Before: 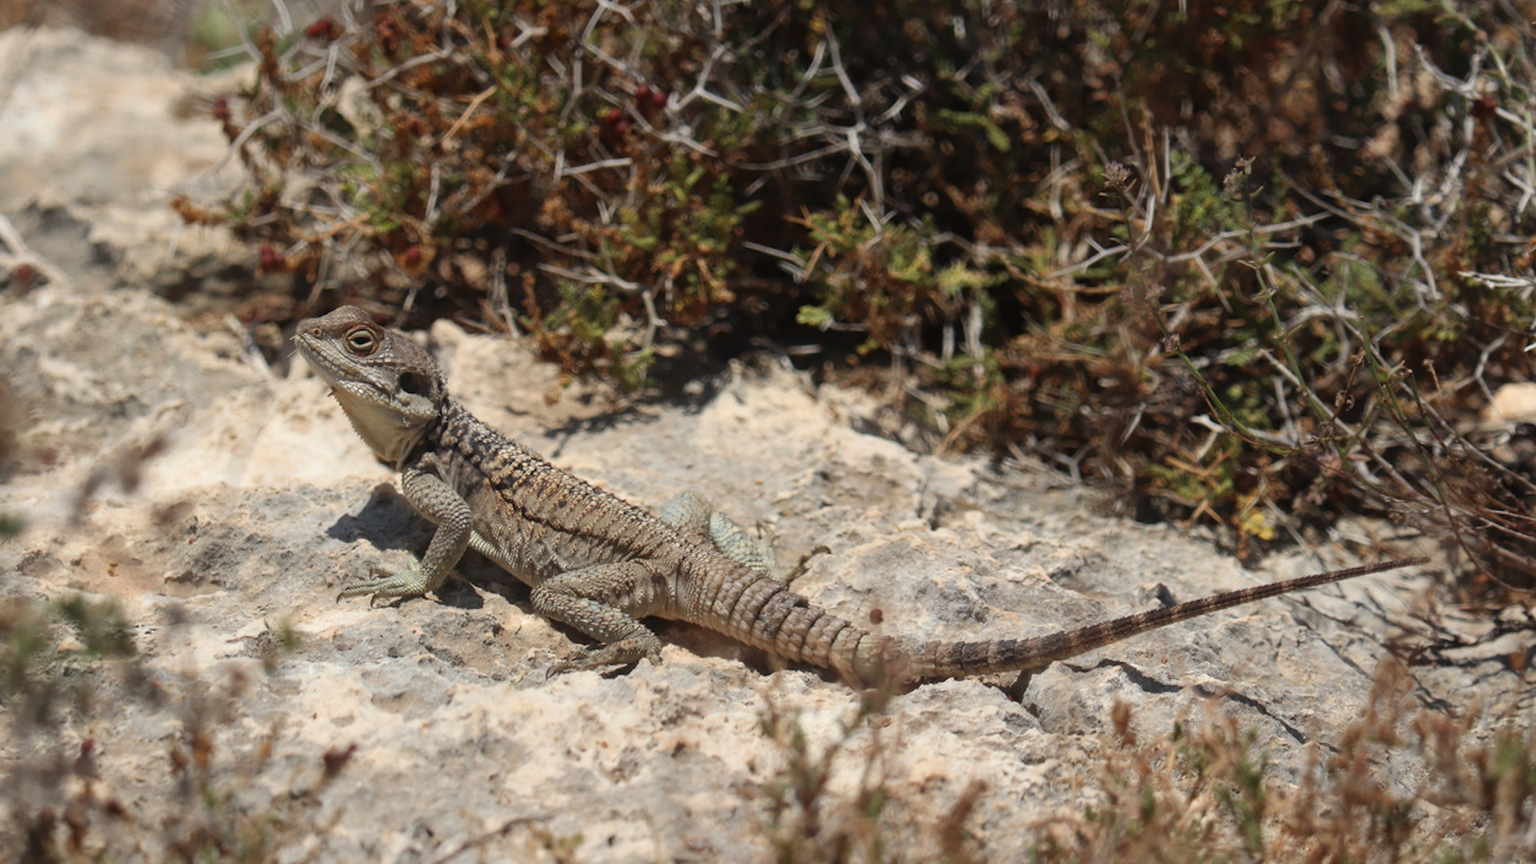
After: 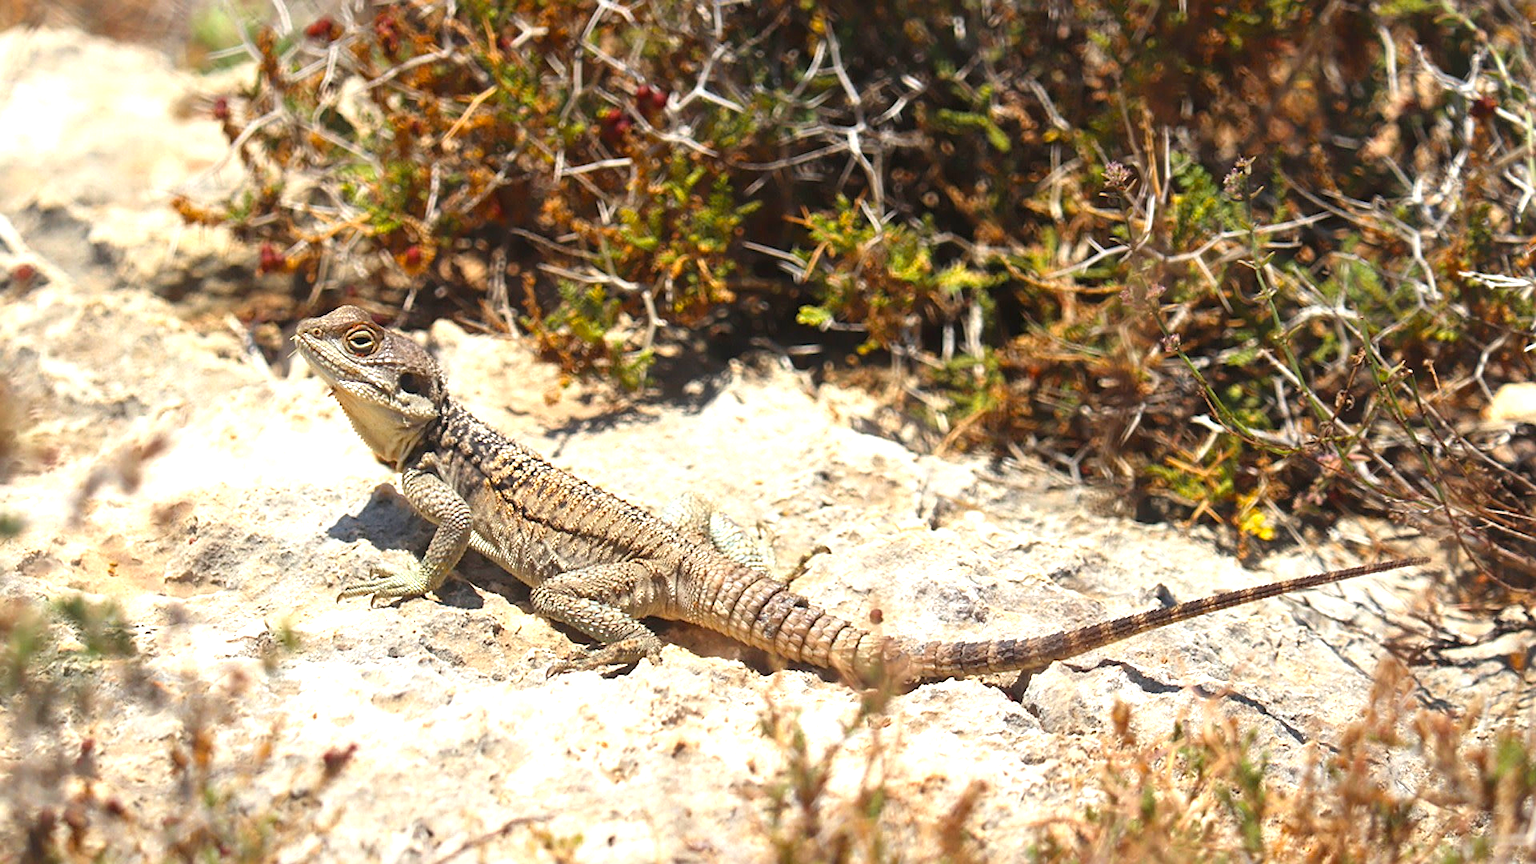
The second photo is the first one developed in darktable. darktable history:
color balance rgb: perceptual saturation grading › global saturation 30%, global vibrance 20%
sharpen: on, module defaults
exposure: exposure 1.2 EV, compensate highlight preservation false
